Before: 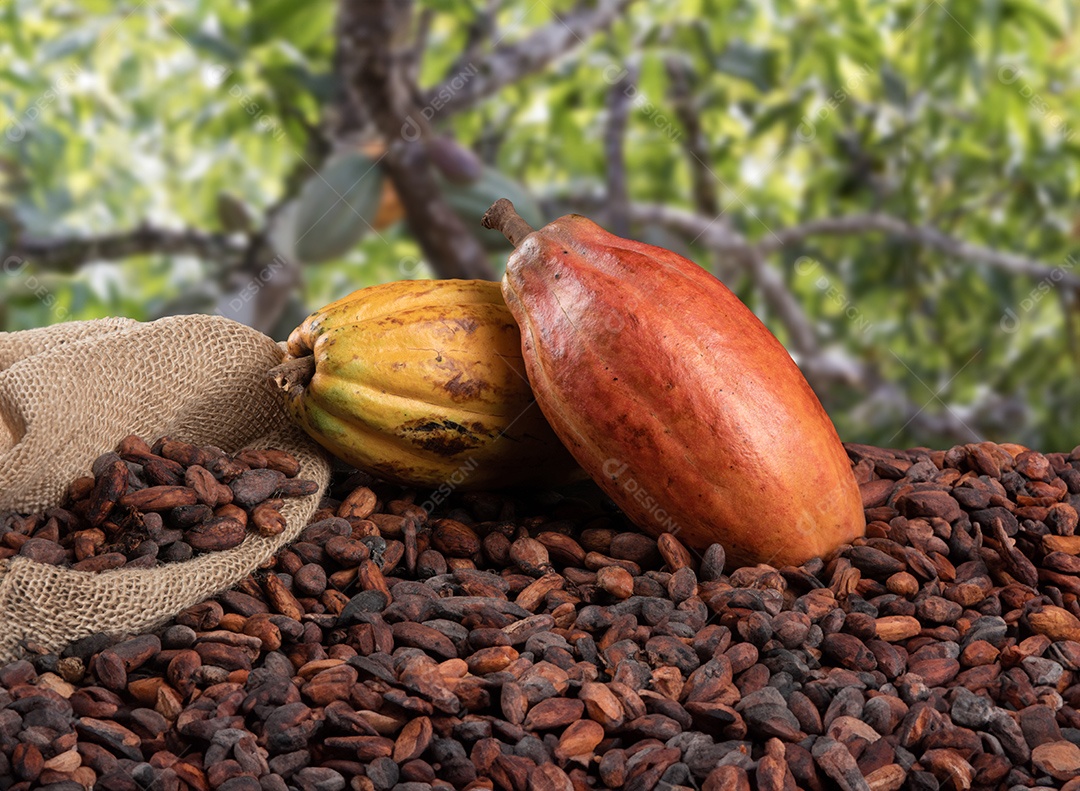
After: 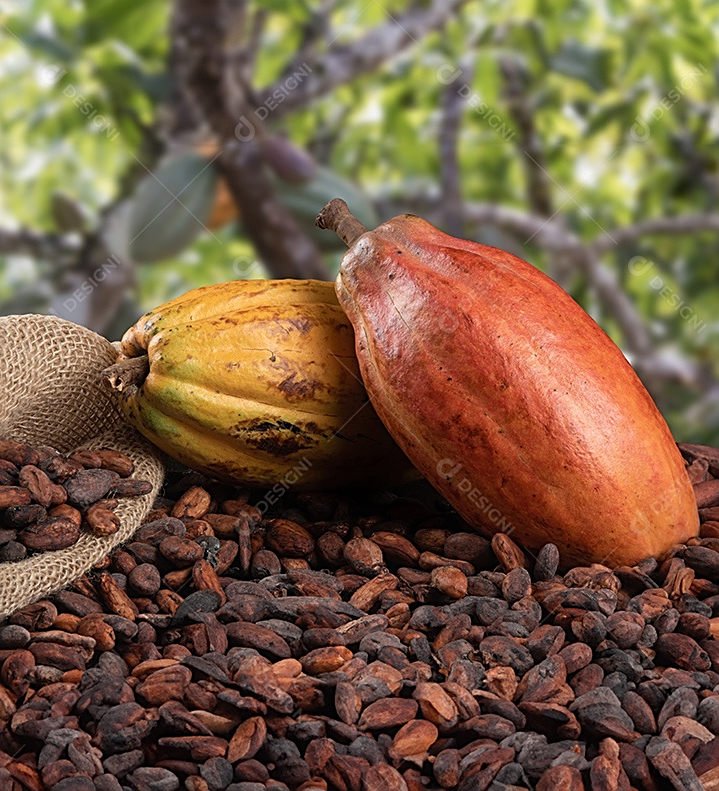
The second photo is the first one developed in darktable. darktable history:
contrast equalizer: y [[0.5, 0.5, 0.468, 0.5, 0.5, 0.5], [0.5 ×6], [0.5 ×6], [0 ×6], [0 ×6]]
crop: left 15.419%, right 17.914%
sharpen: on, module defaults
